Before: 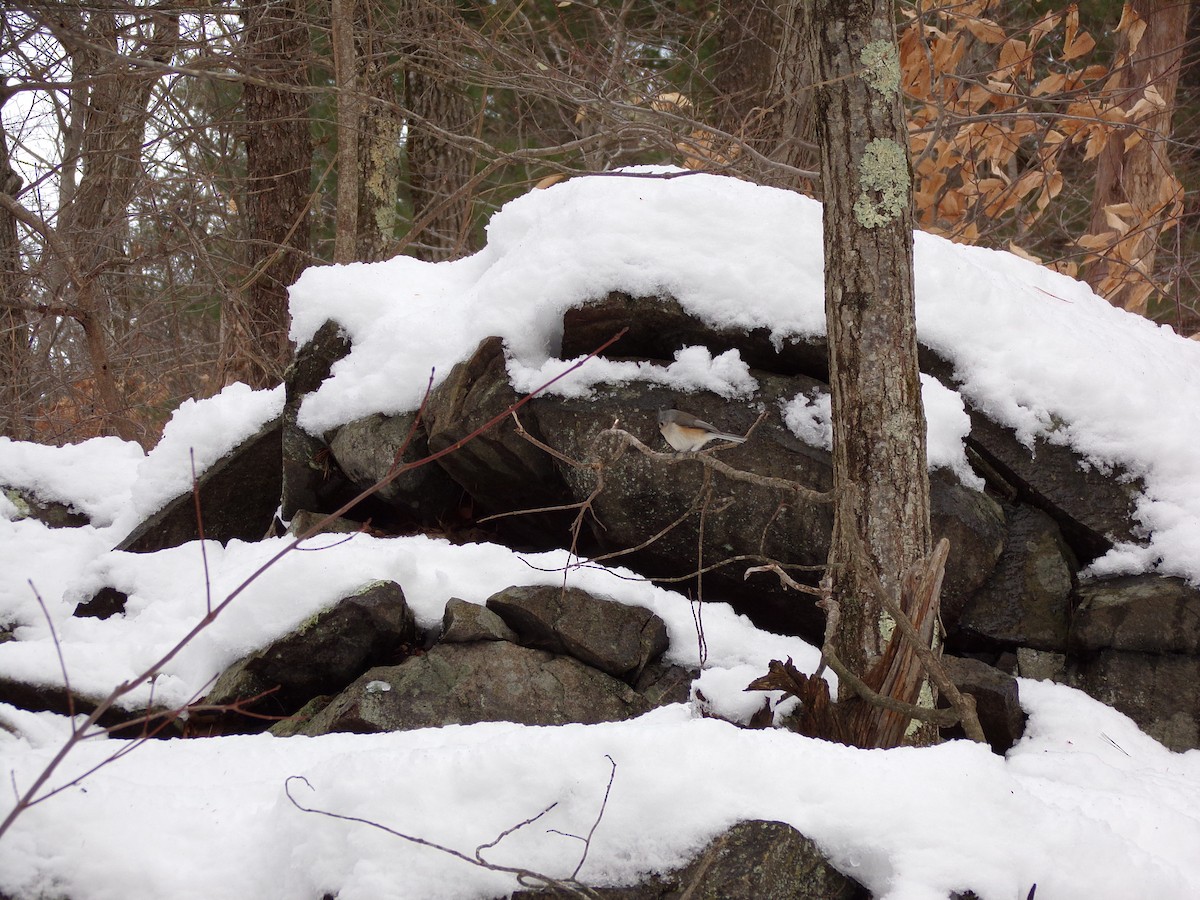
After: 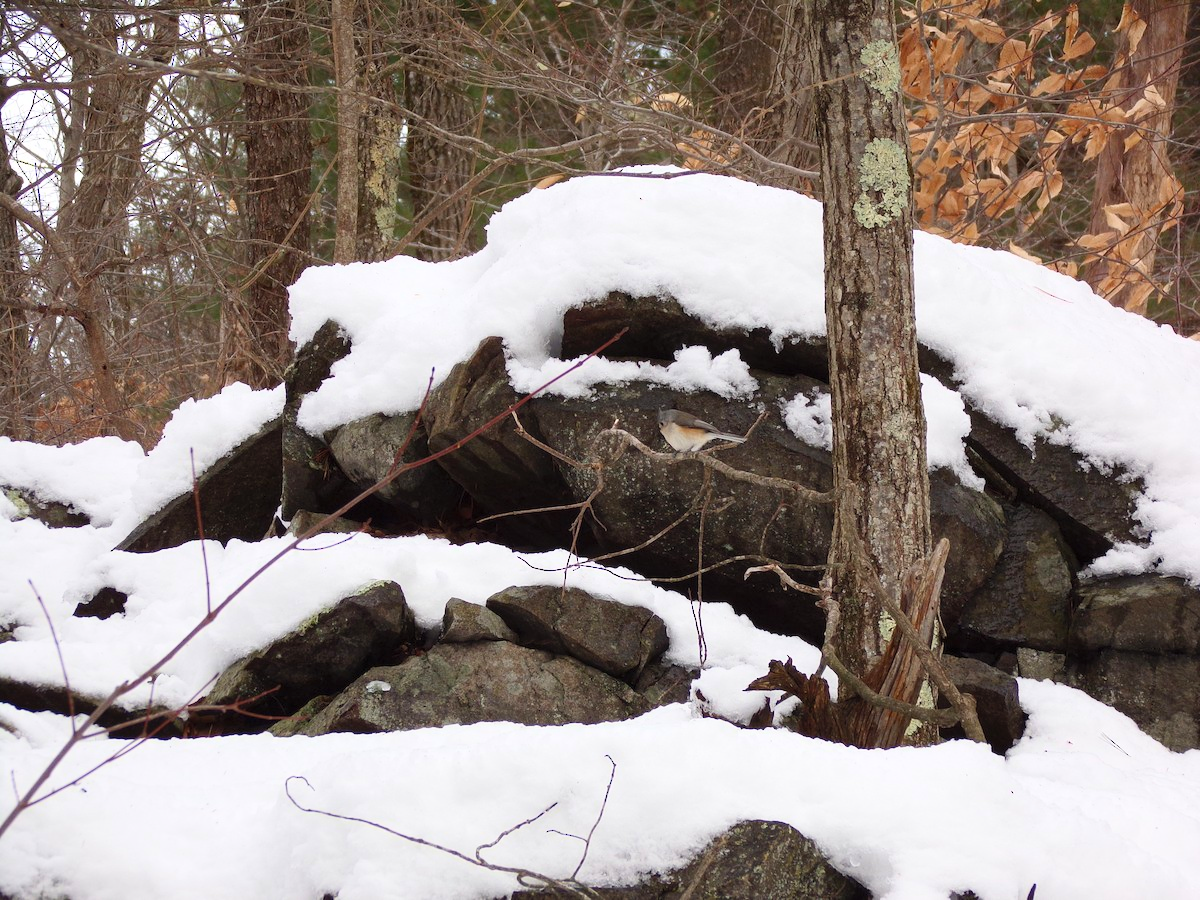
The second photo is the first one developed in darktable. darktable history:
contrast brightness saturation: contrast 0.204, brightness 0.159, saturation 0.228
